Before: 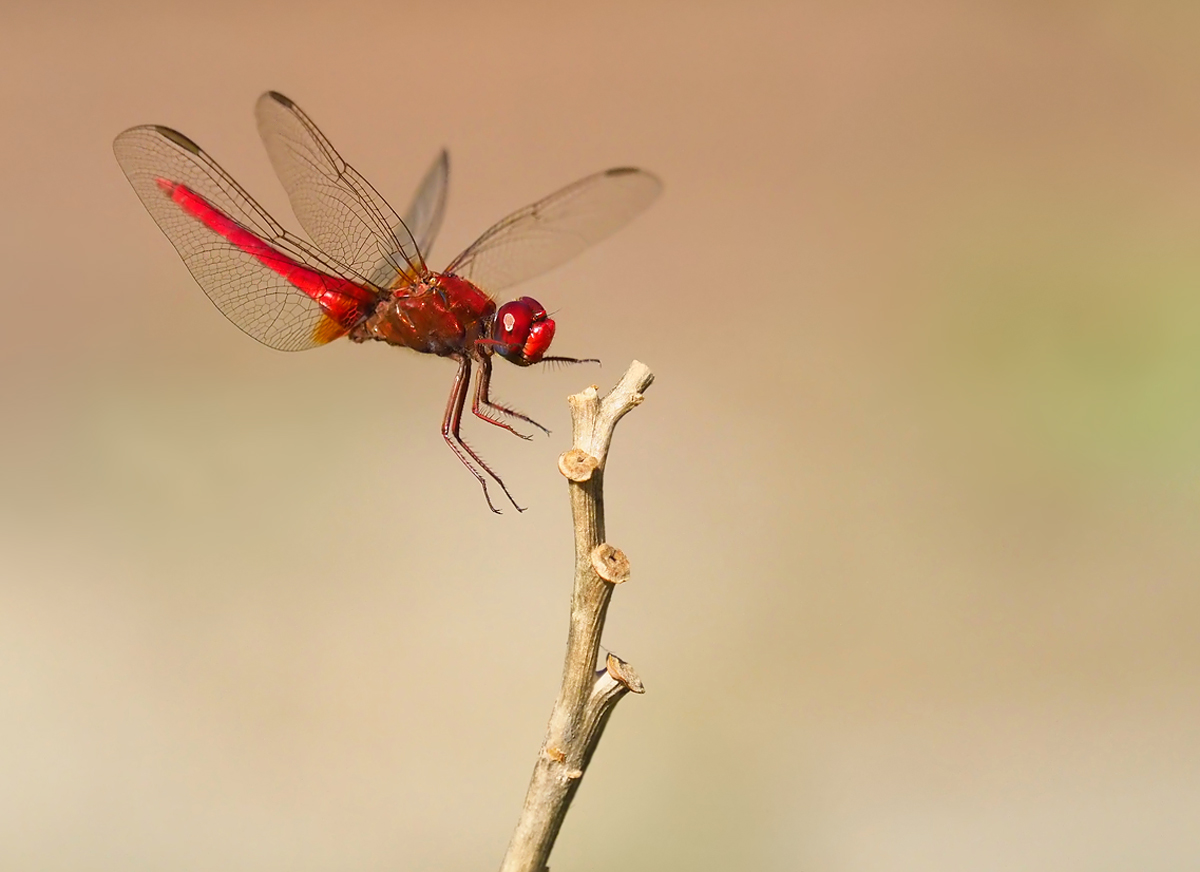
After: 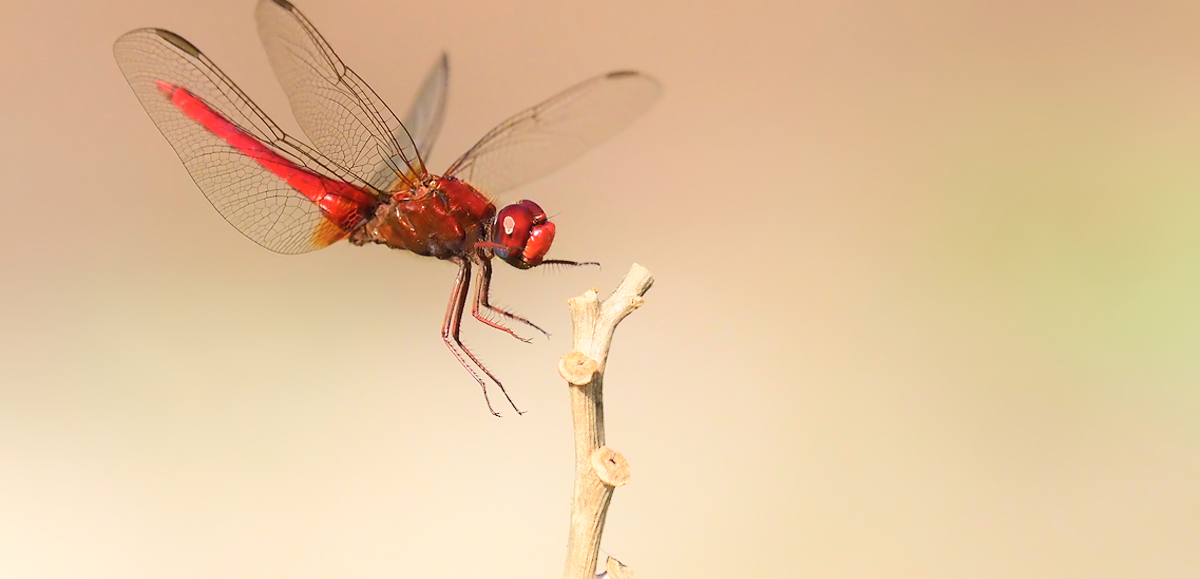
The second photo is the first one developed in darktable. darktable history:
shadows and highlights: shadows -89.45, highlights 88.72, highlights color adjustment 52.77%, soften with gaussian
crop: top 11.176%, bottom 22.361%
